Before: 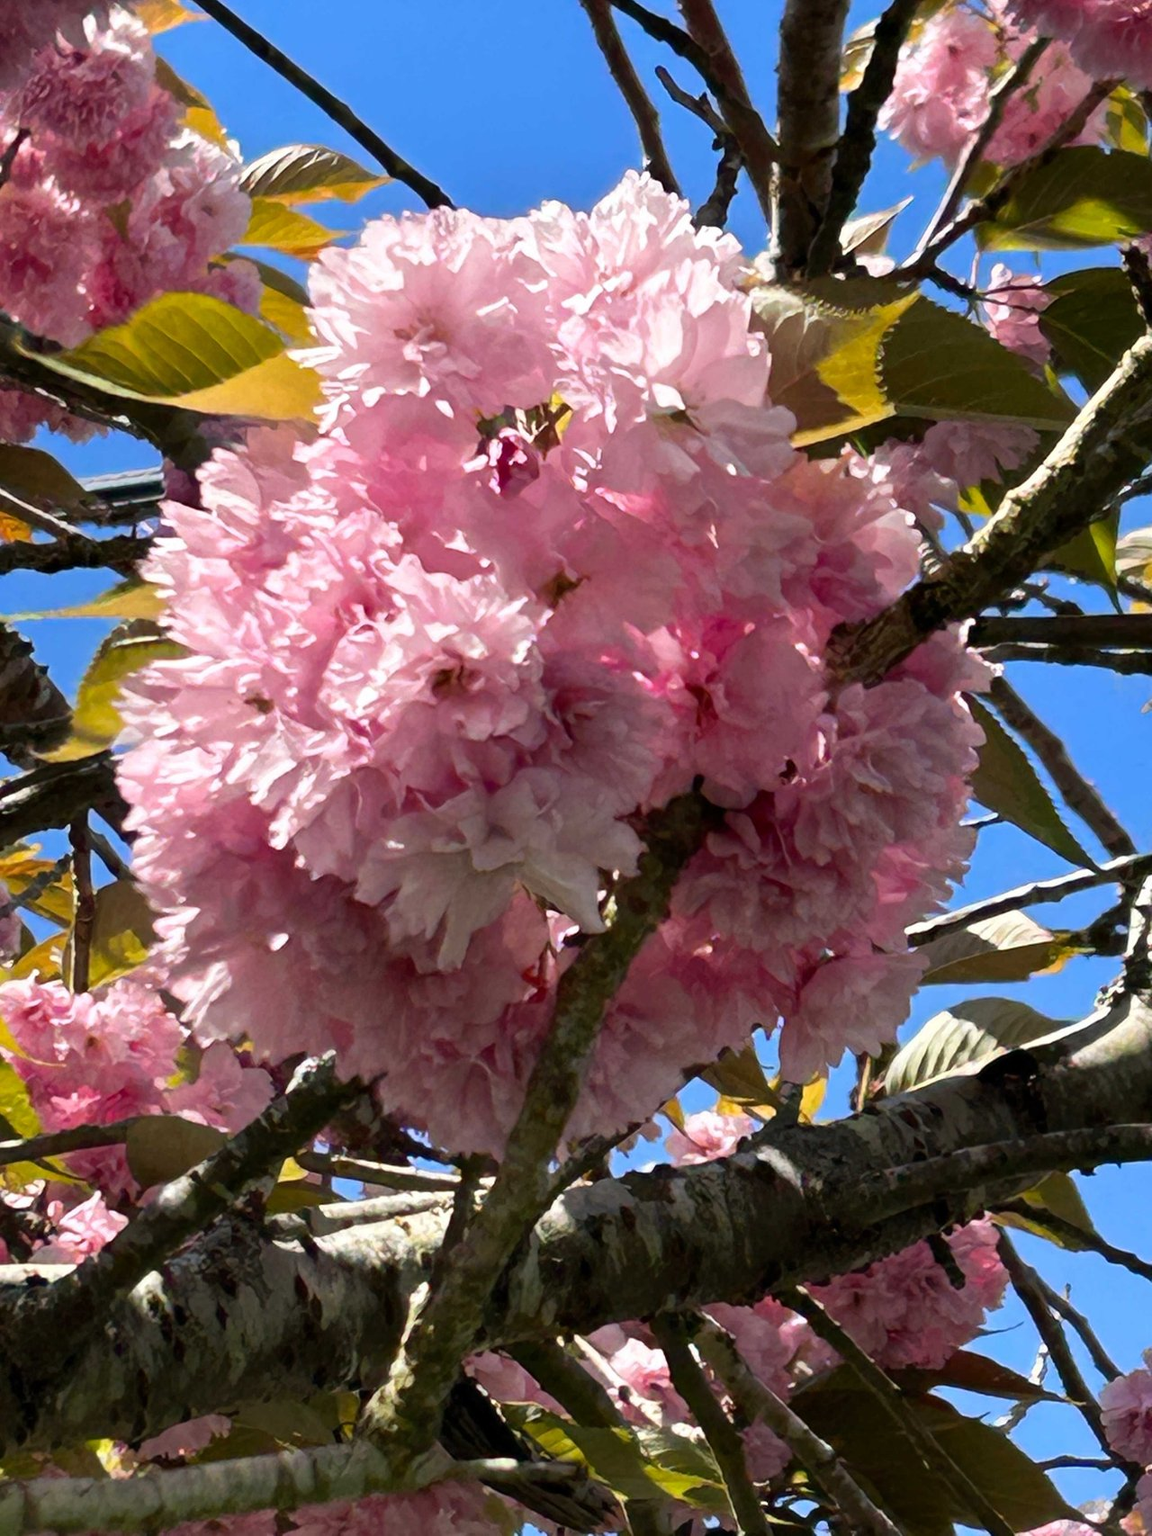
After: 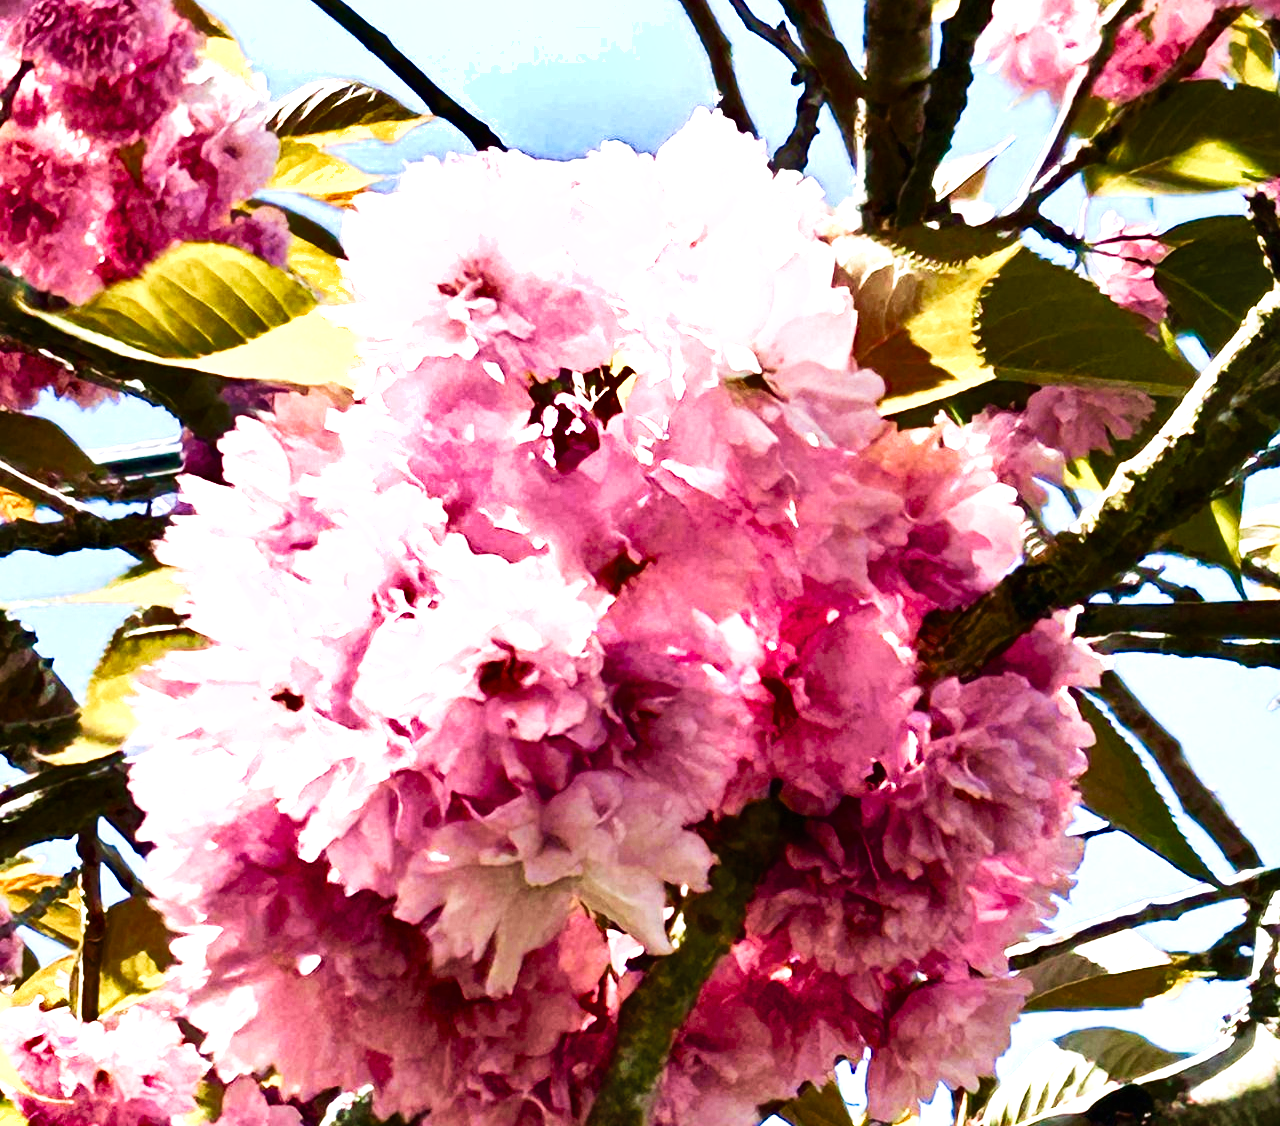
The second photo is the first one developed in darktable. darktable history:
exposure: black level correction 0, exposure 0.897 EV, compensate exposure bias true, compensate highlight preservation false
shadows and highlights: shadows 75.31, highlights -61.05, soften with gaussian
velvia: strength 55.48%
tone equalizer: -8 EV 0.076 EV, edges refinement/feathering 500, mask exposure compensation -1.57 EV, preserve details no
crop and rotate: top 4.829%, bottom 29.157%
color balance rgb: perceptual saturation grading › global saturation 25.884%, perceptual saturation grading › highlights -50.412%, perceptual saturation grading › shadows 30.214%, perceptual brilliance grading › global brilliance -5.8%, perceptual brilliance grading › highlights 23.735%, perceptual brilliance grading › mid-tones 7.146%, perceptual brilliance grading › shadows -4.776%, global vibrance 10.241%, saturation formula JzAzBz (2021)
tone curve: curves: ch0 [(0, 0.003) (0.117, 0.101) (0.257, 0.246) (0.408, 0.432) (0.632, 0.716) (0.795, 0.884) (1, 1)]; ch1 [(0, 0) (0.227, 0.197) (0.405, 0.421) (0.501, 0.501) (0.522, 0.526) (0.546, 0.564) (0.589, 0.602) (0.696, 0.761) (0.976, 0.992)]; ch2 [(0, 0) (0.208, 0.176) (0.377, 0.38) (0.5, 0.5) (0.537, 0.534) (0.571, 0.577) (0.627, 0.64) (0.698, 0.76) (1, 1)], preserve colors none
